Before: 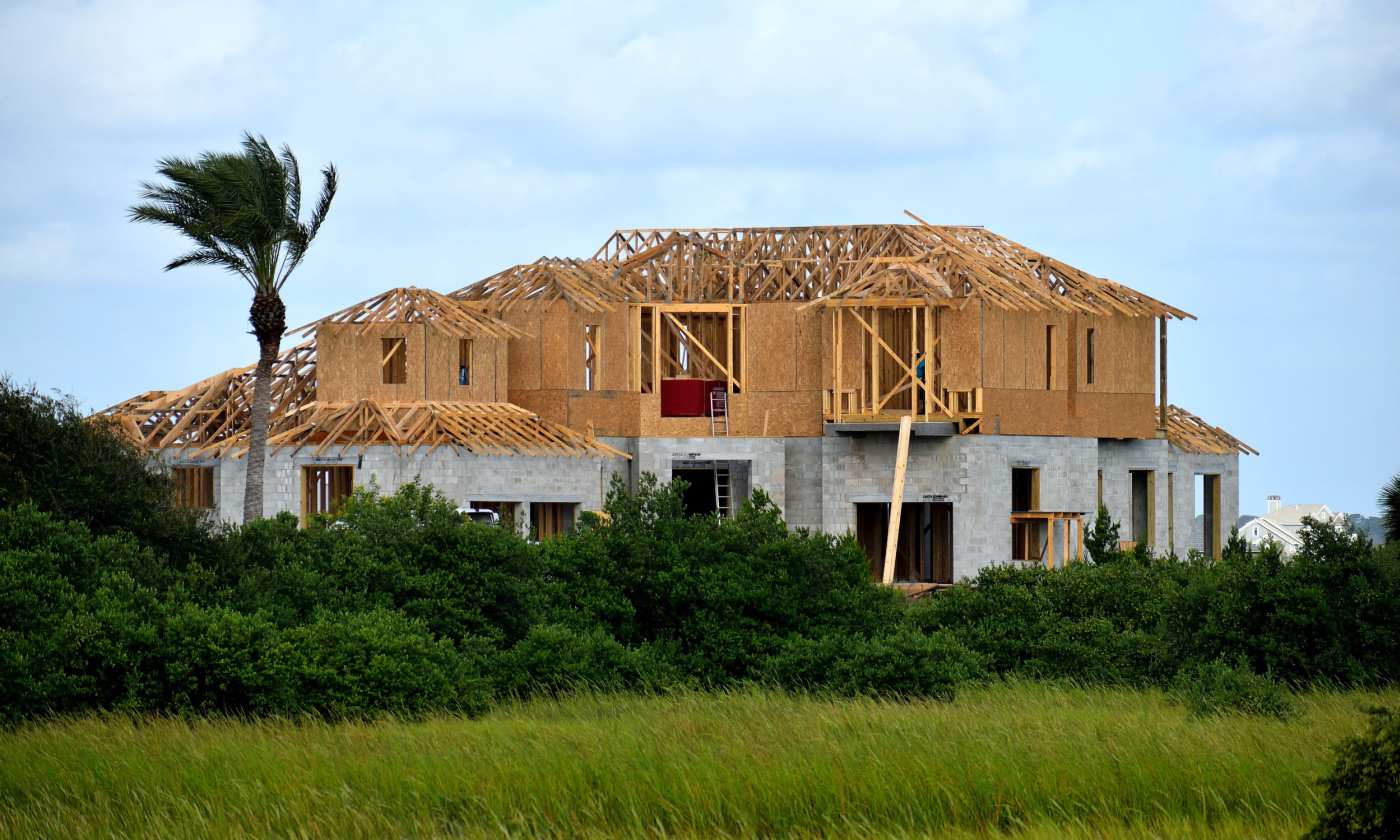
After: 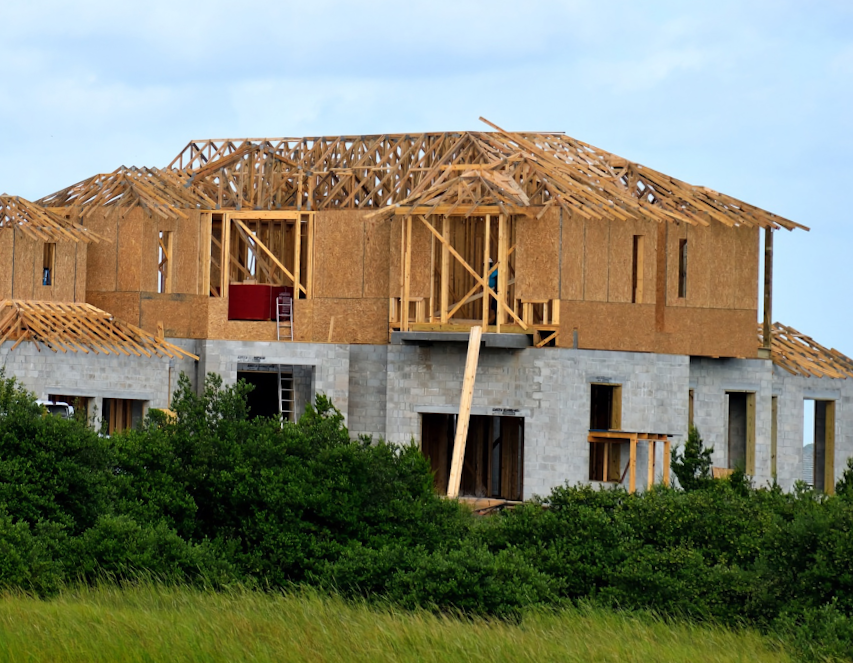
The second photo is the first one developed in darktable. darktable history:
rotate and perspective: rotation 1.69°, lens shift (vertical) -0.023, lens shift (horizontal) -0.291, crop left 0.025, crop right 0.988, crop top 0.092, crop bottom 0.842
crop and rotate: left 22.918%, top 5.629%, right 14.711%, bottom 2.247%
